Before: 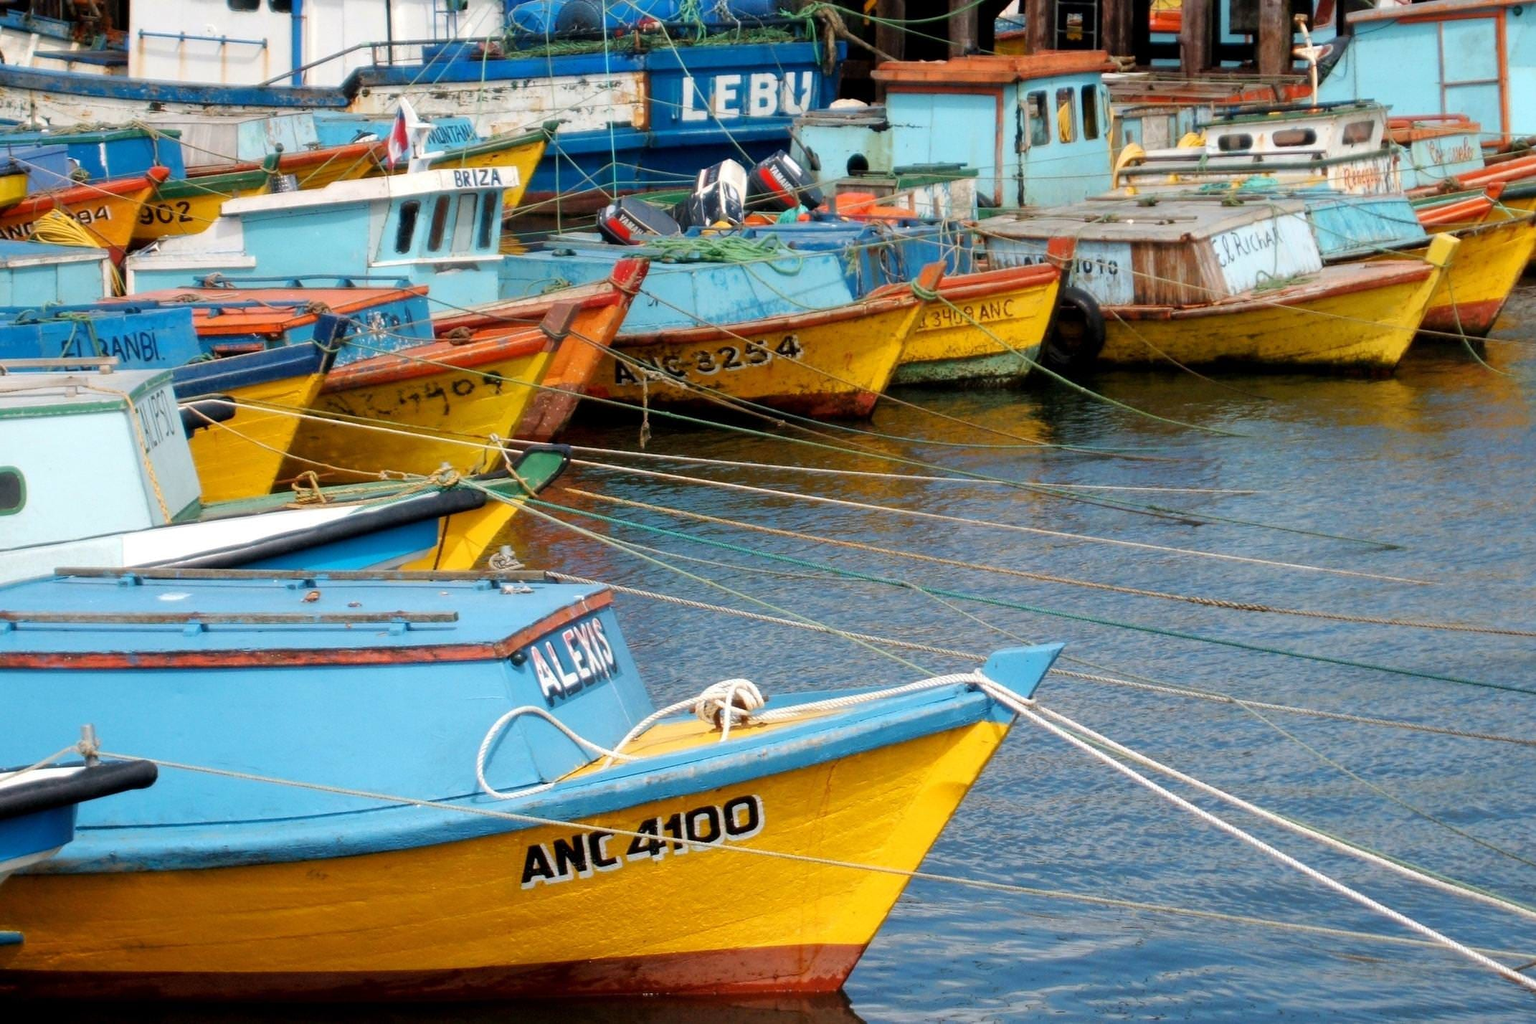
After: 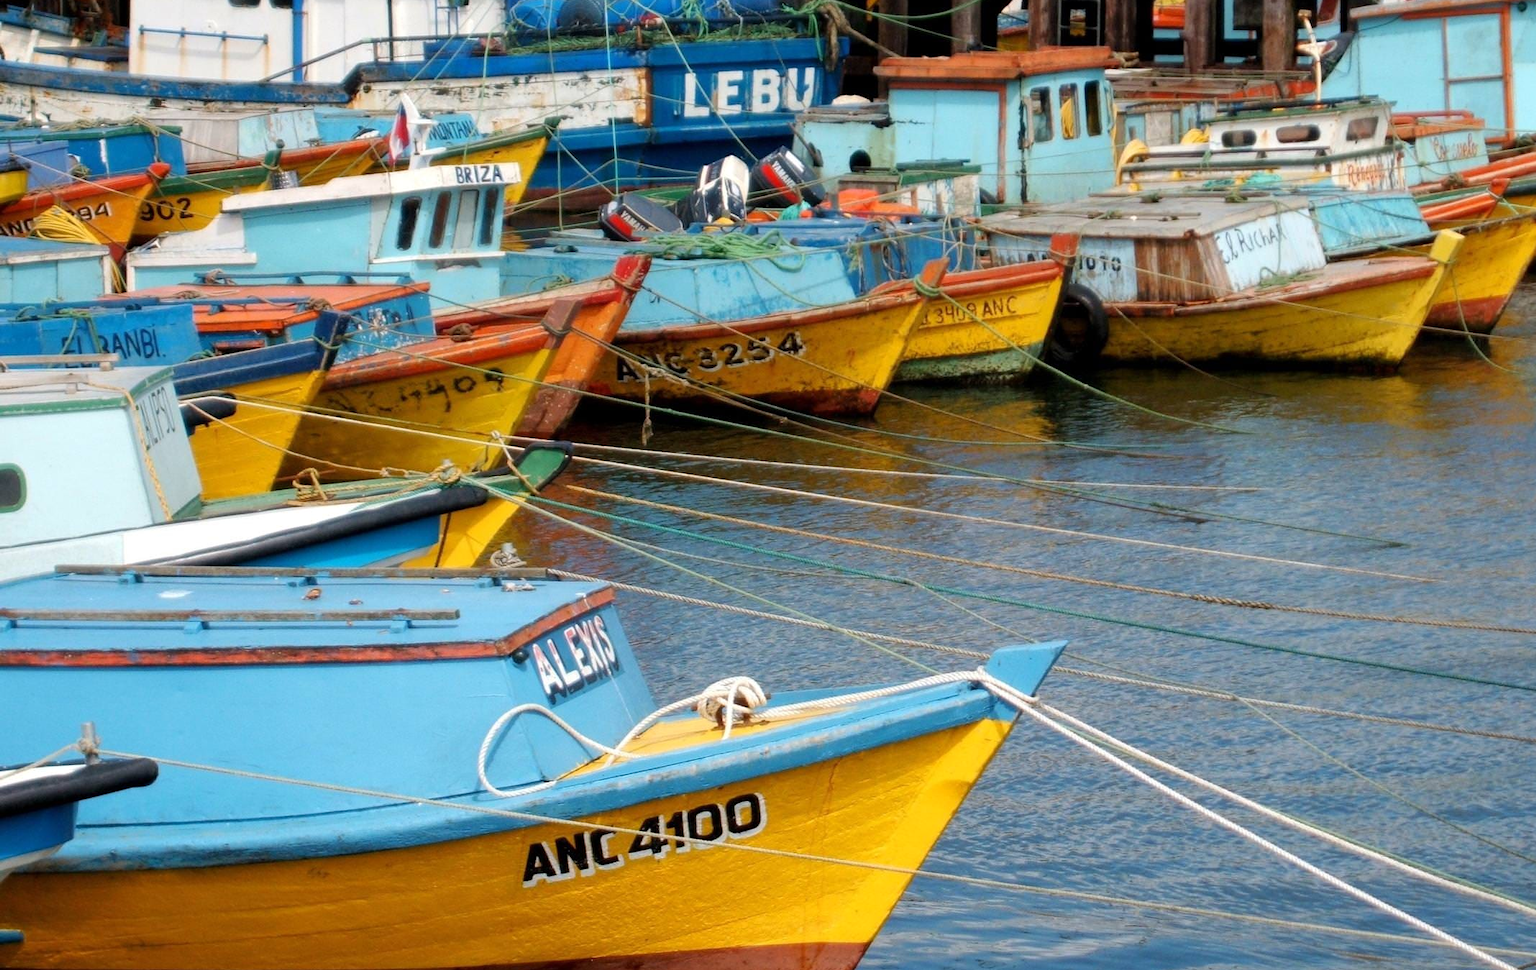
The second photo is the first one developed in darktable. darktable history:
rotate and perspective: automatic cropping original format, crop left 0, crop top 0
crop: top 0.448%, right 0.264%, bottom 5.045%
tone equalizer: on, module defaults
